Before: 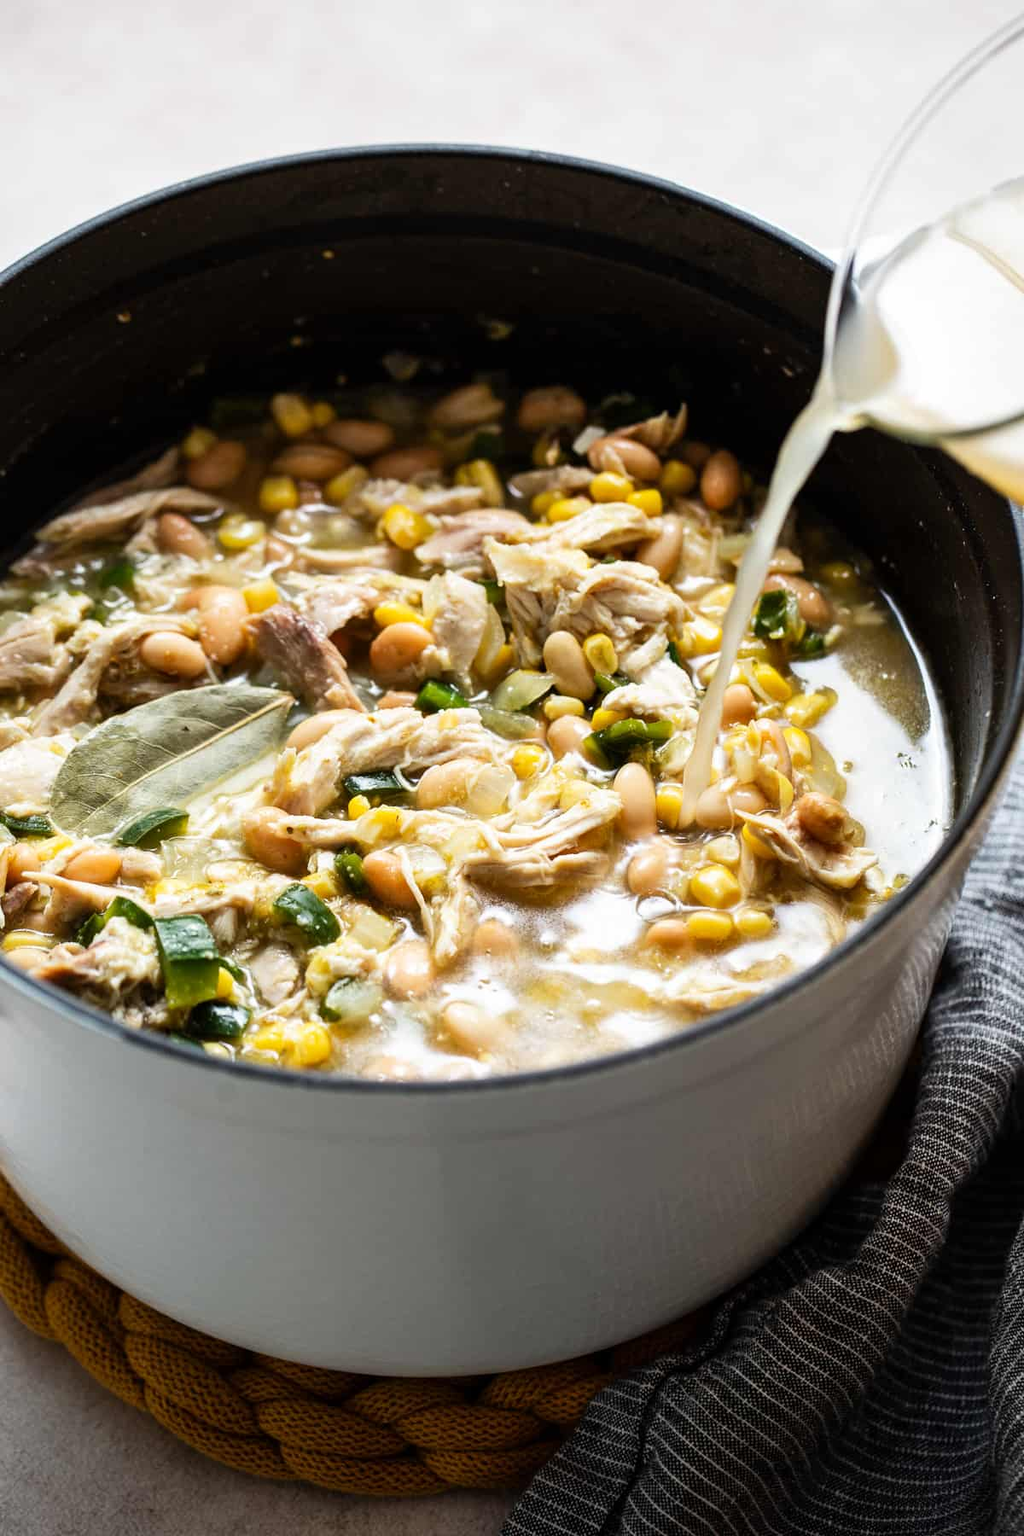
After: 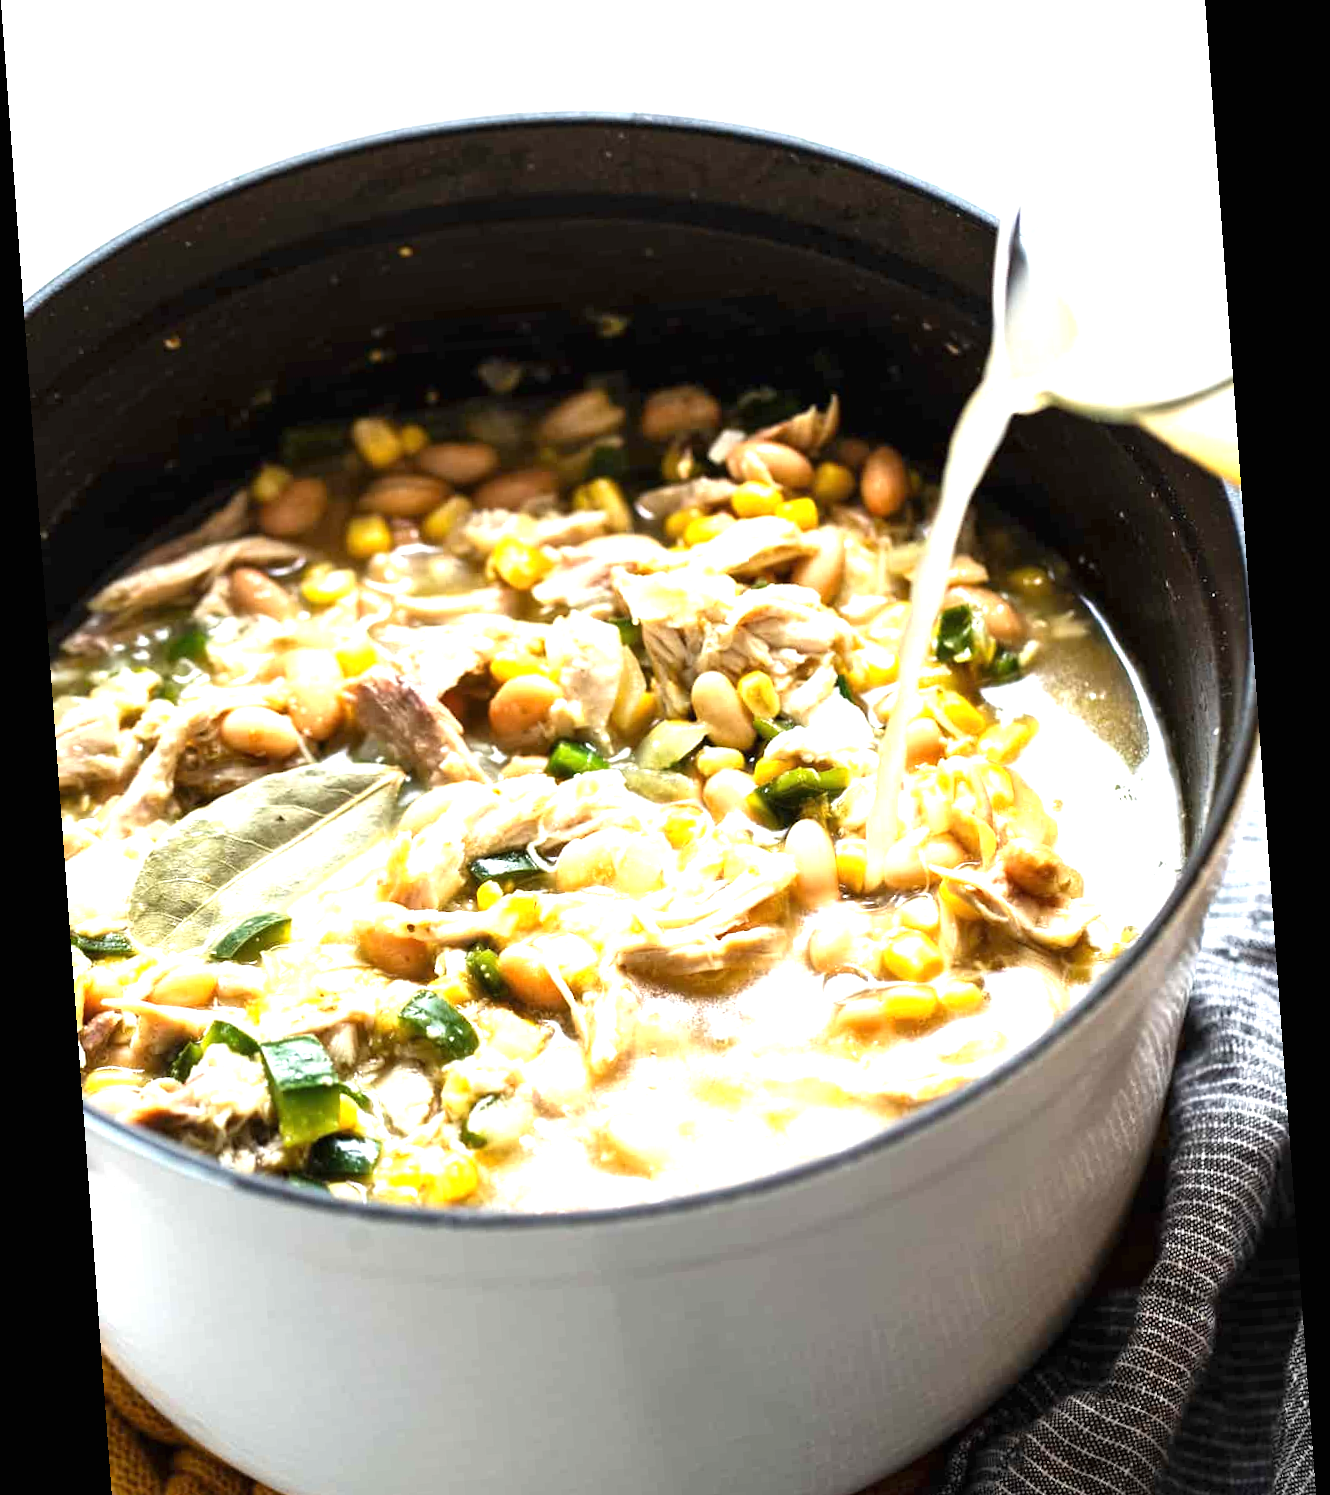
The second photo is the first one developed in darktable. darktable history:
rotate and perspective: rotation -4.25°, automatic cropping off
crop and rotate: top 5.667%, bottom 14.937%
exposure: black level correction 0, exposure 1.2 EV, compensate exposure bias true, compensate highlight preservation false
